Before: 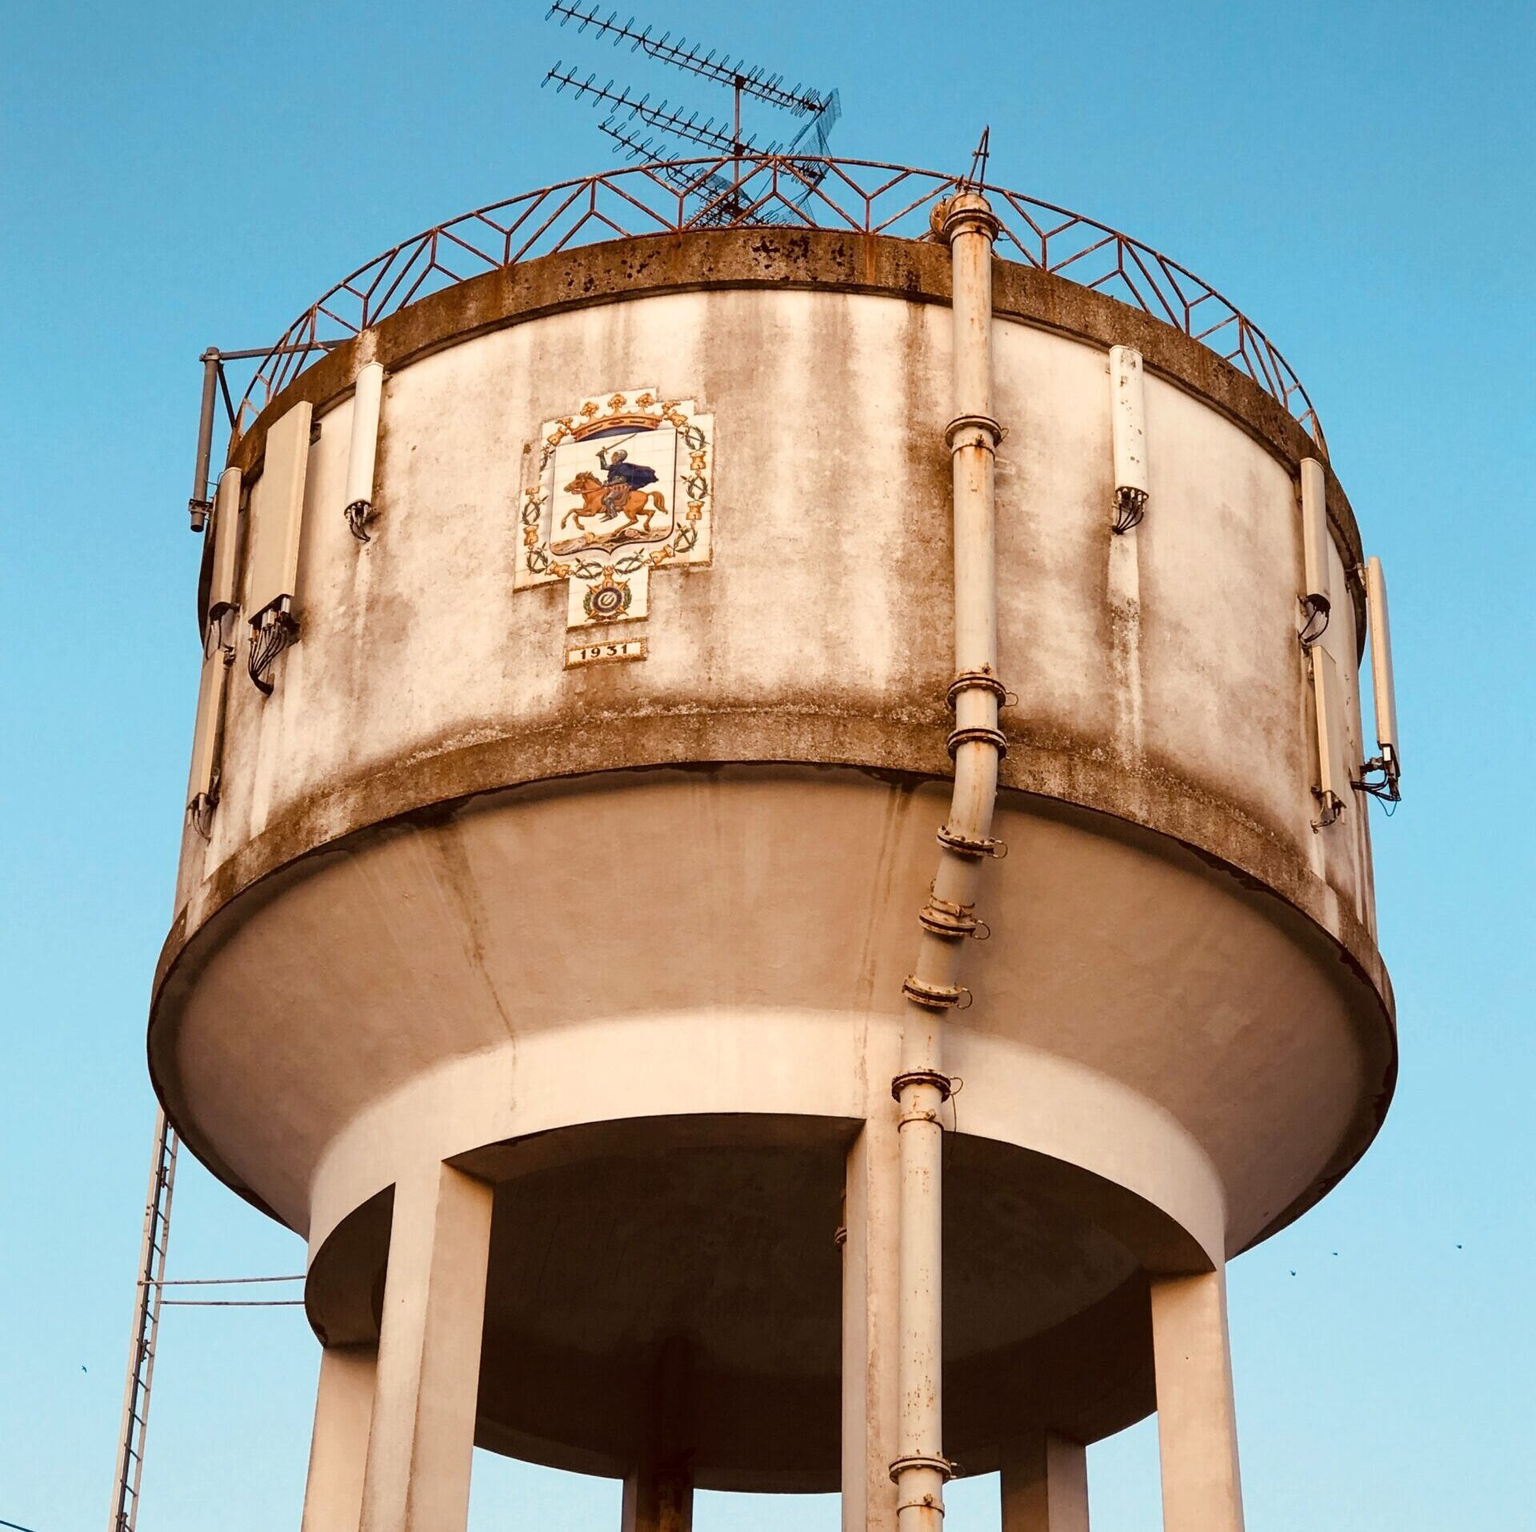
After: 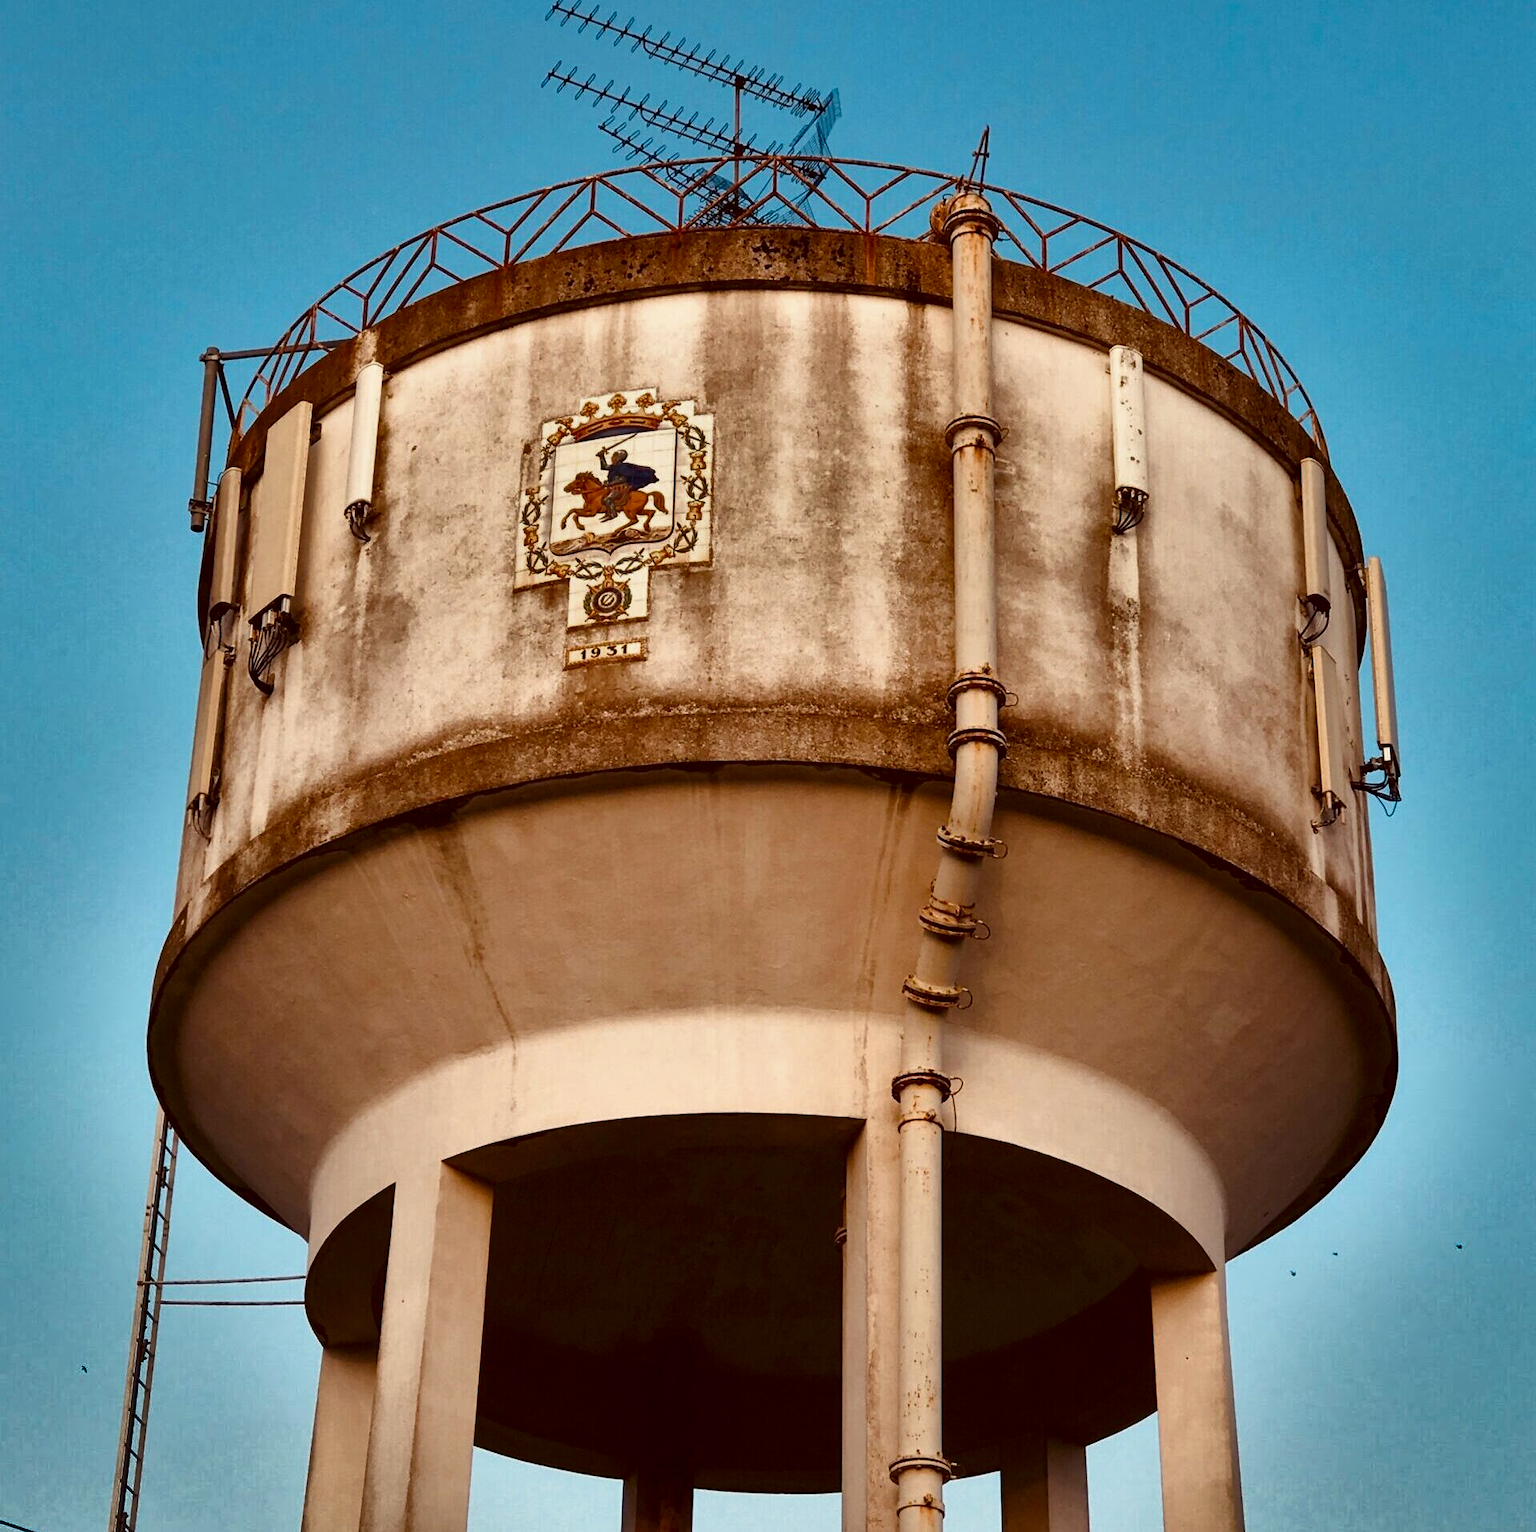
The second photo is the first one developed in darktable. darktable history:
shadows and highlights: shadows 20.99, highlights -81.34, soften with gaussian
contrast brightness saturation: brightness -0.197, saturation 0.077
